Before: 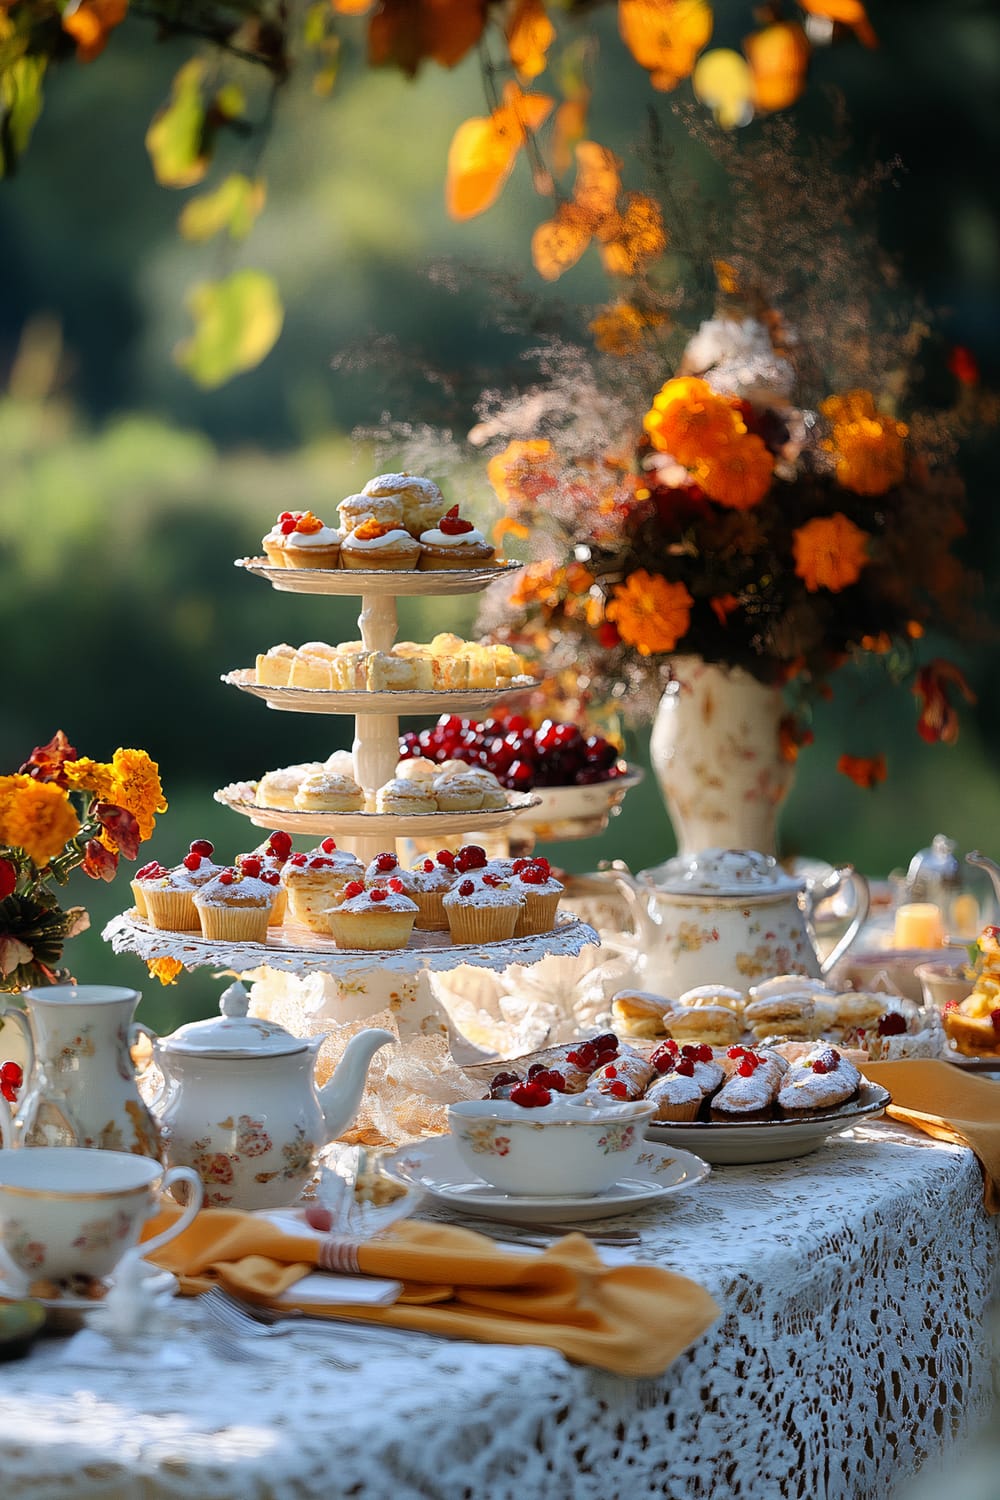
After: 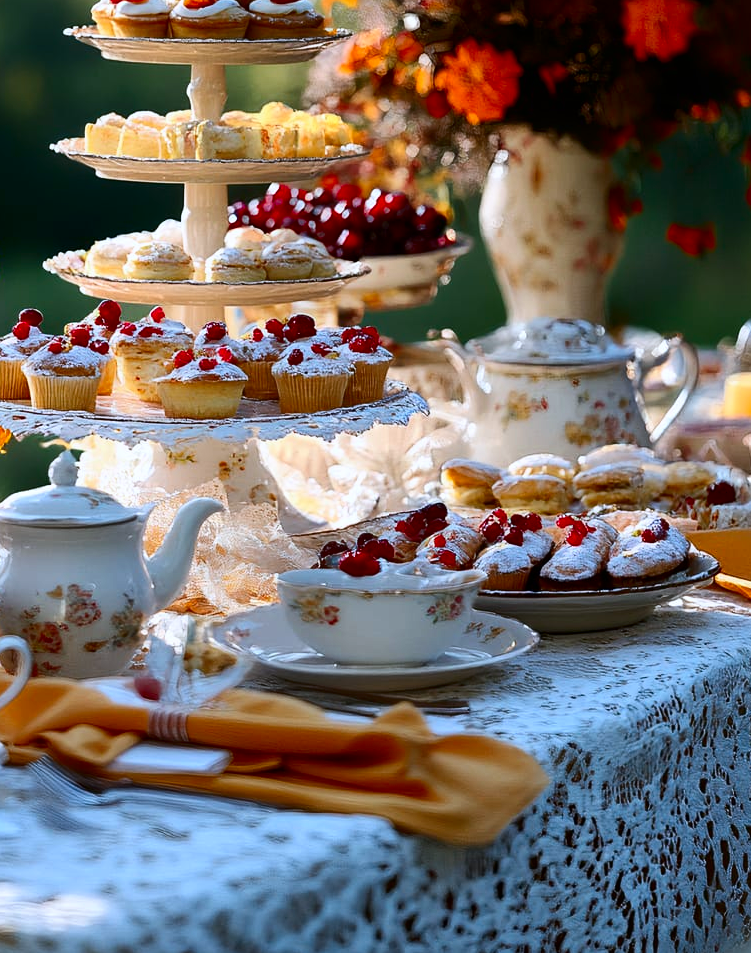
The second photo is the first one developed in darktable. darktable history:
crop and rotate: left 17.175%, top 35.43%, right 7.712%, bottom 1.033%
color correction: highlights a* -0.738, highlights b* -8.61
contrast brightness saturation: contrast 0.189, brightness -0.102, saturation 0.215
shadows and highlights: shadows 25.6, highlights -24.12
